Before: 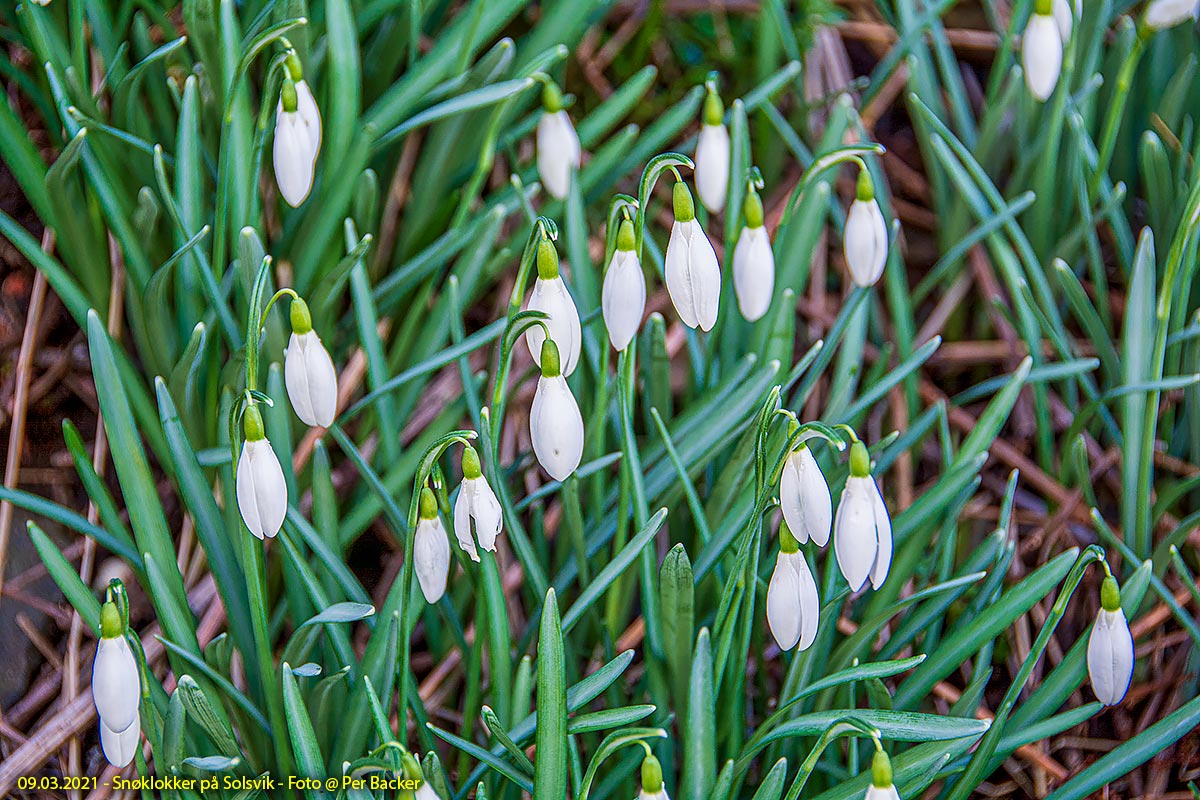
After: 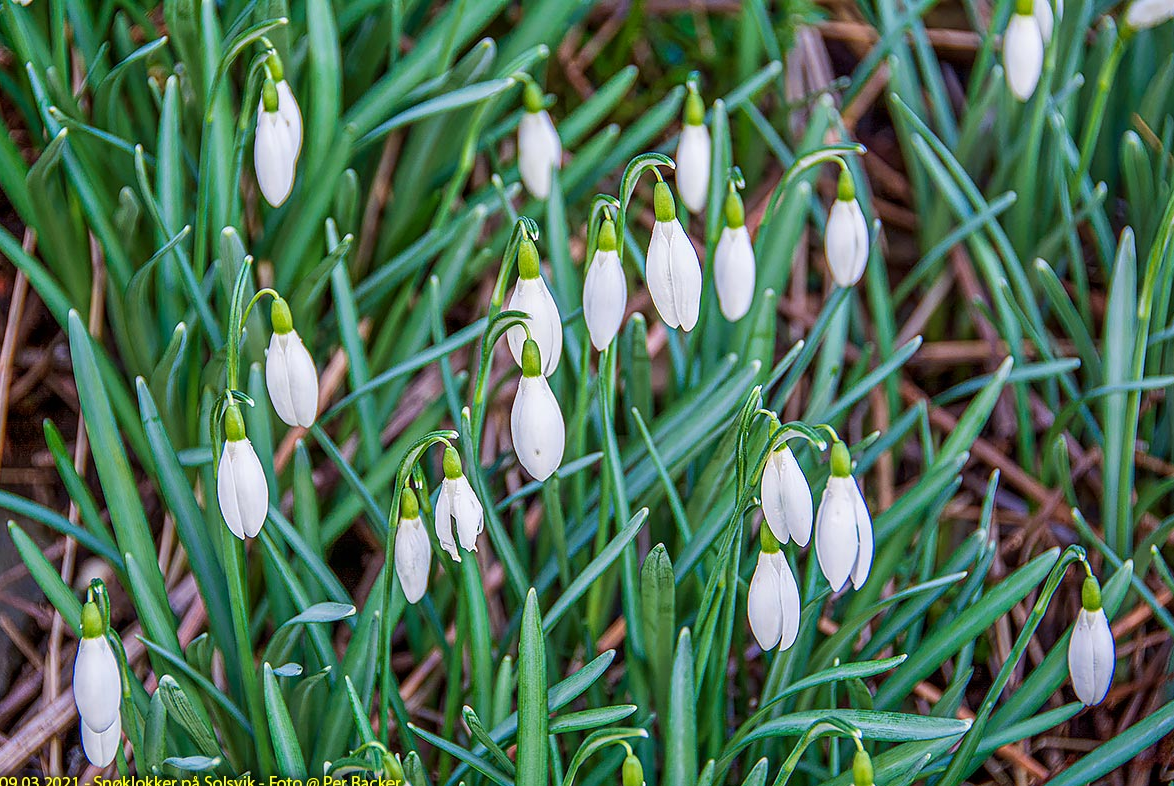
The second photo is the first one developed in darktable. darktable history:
tone equalizer: on, module defaults
crop and rotate: left 1.596%, right 0.534%, bottom 1.73%
